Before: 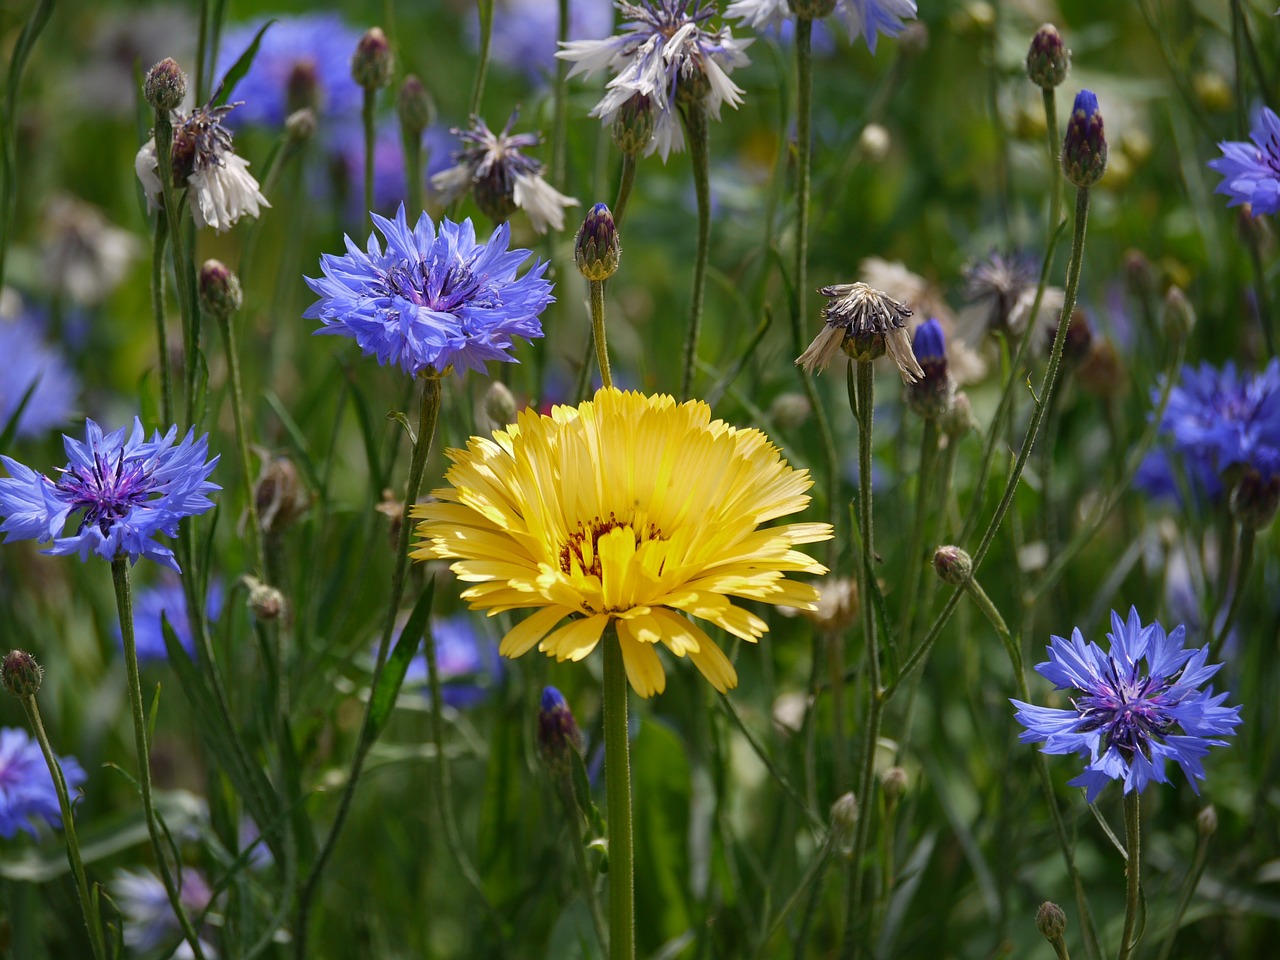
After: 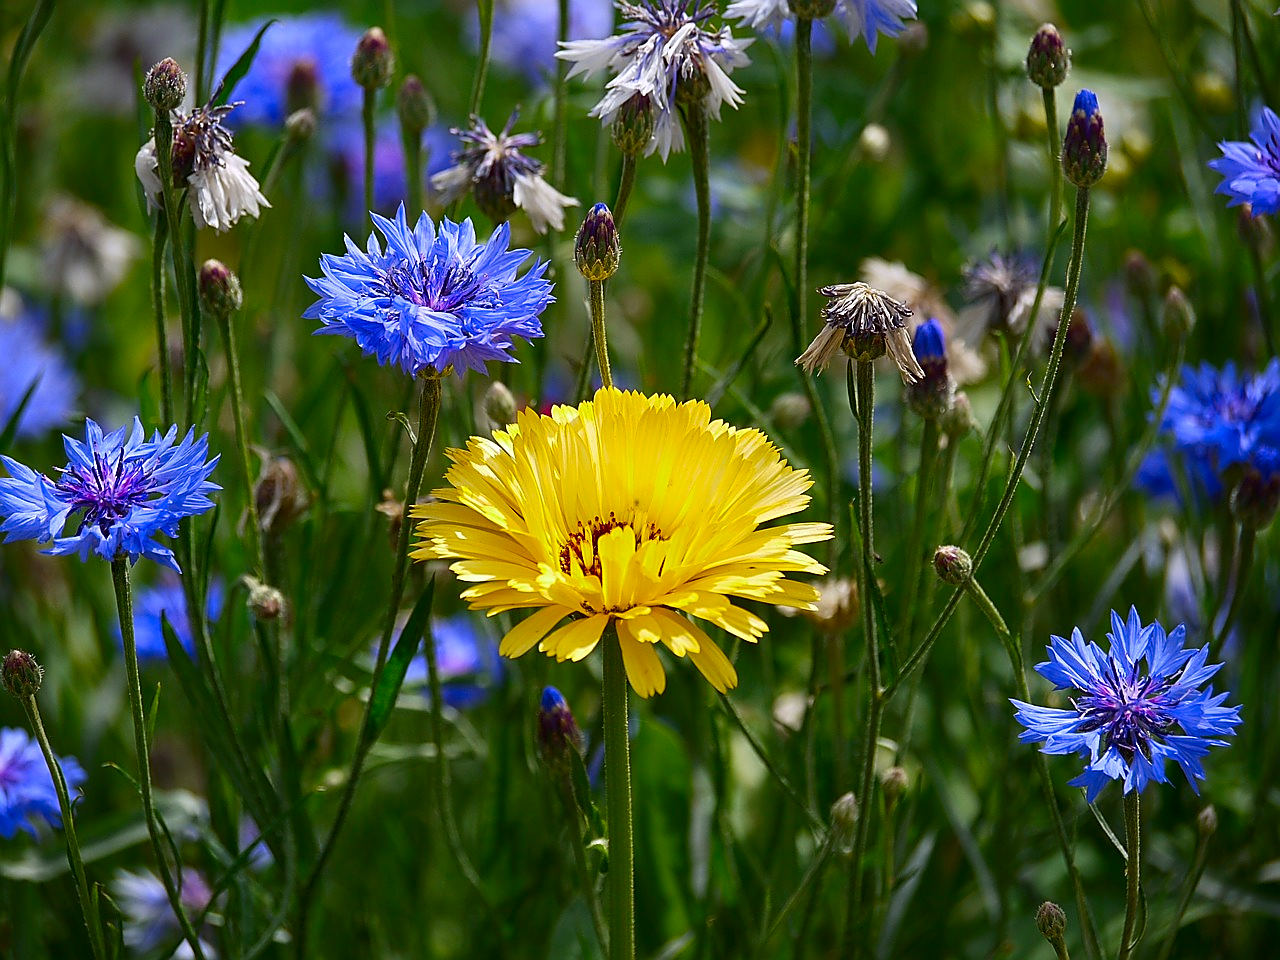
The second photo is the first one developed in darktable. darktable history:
sharpen: radius 1.4, amount 1.25, threshold 0.7
white balance: red 0.983, blue 1.036
contrast brightness saturation: contrast 0.16, saturation 0.32
